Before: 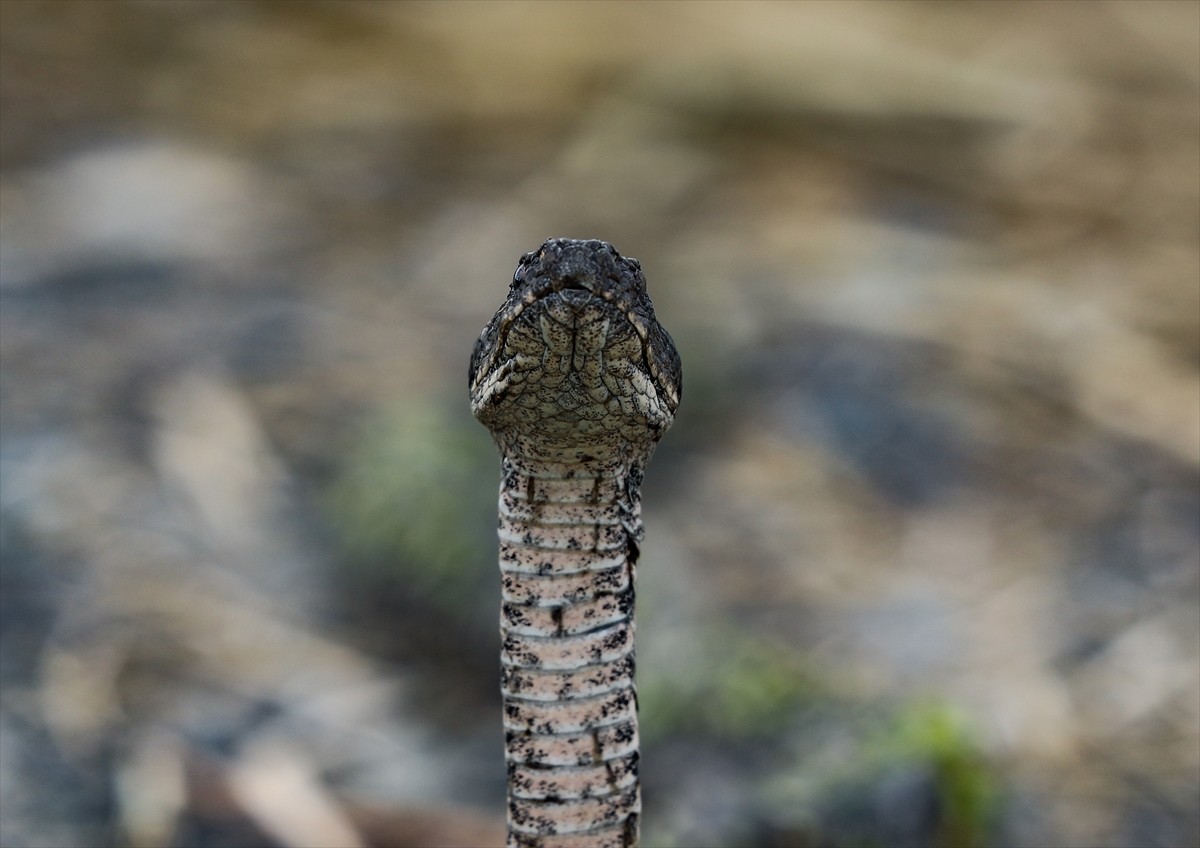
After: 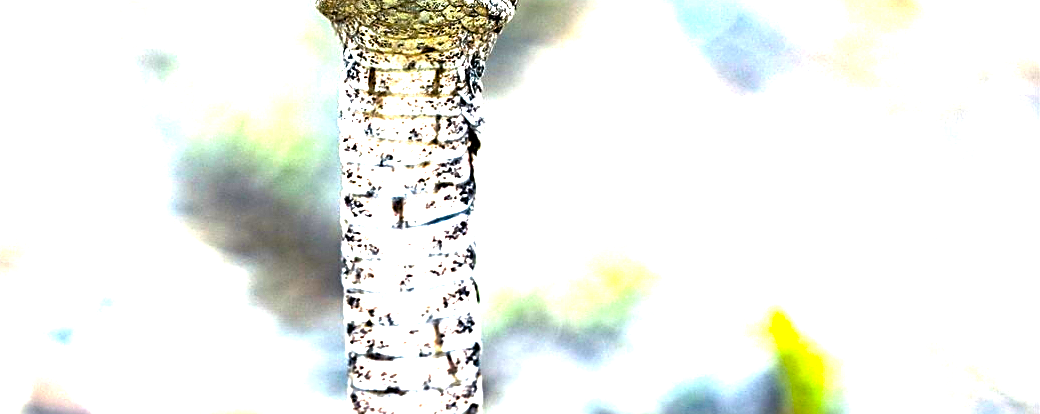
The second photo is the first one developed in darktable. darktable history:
crop and rotate: left 13.305%, top 48.315%, bottom 2.785%
exposure: black level correction 0.001, exposure 0.96 EV, compensate highlight preservation false
sharpen: on, module defaults
color balance rgb: perceptual saturation grading › global saturation 36.73%, perceptual saturation grading › shadows 35.968%, perceptual brilliance grading › global brilliance 34.631%, perceptual brilliance grading › highlights 49.952%, perceptual brilliance grading › mid-tones 59.233%, perceptual brilliance grading › shadows 34.213%
